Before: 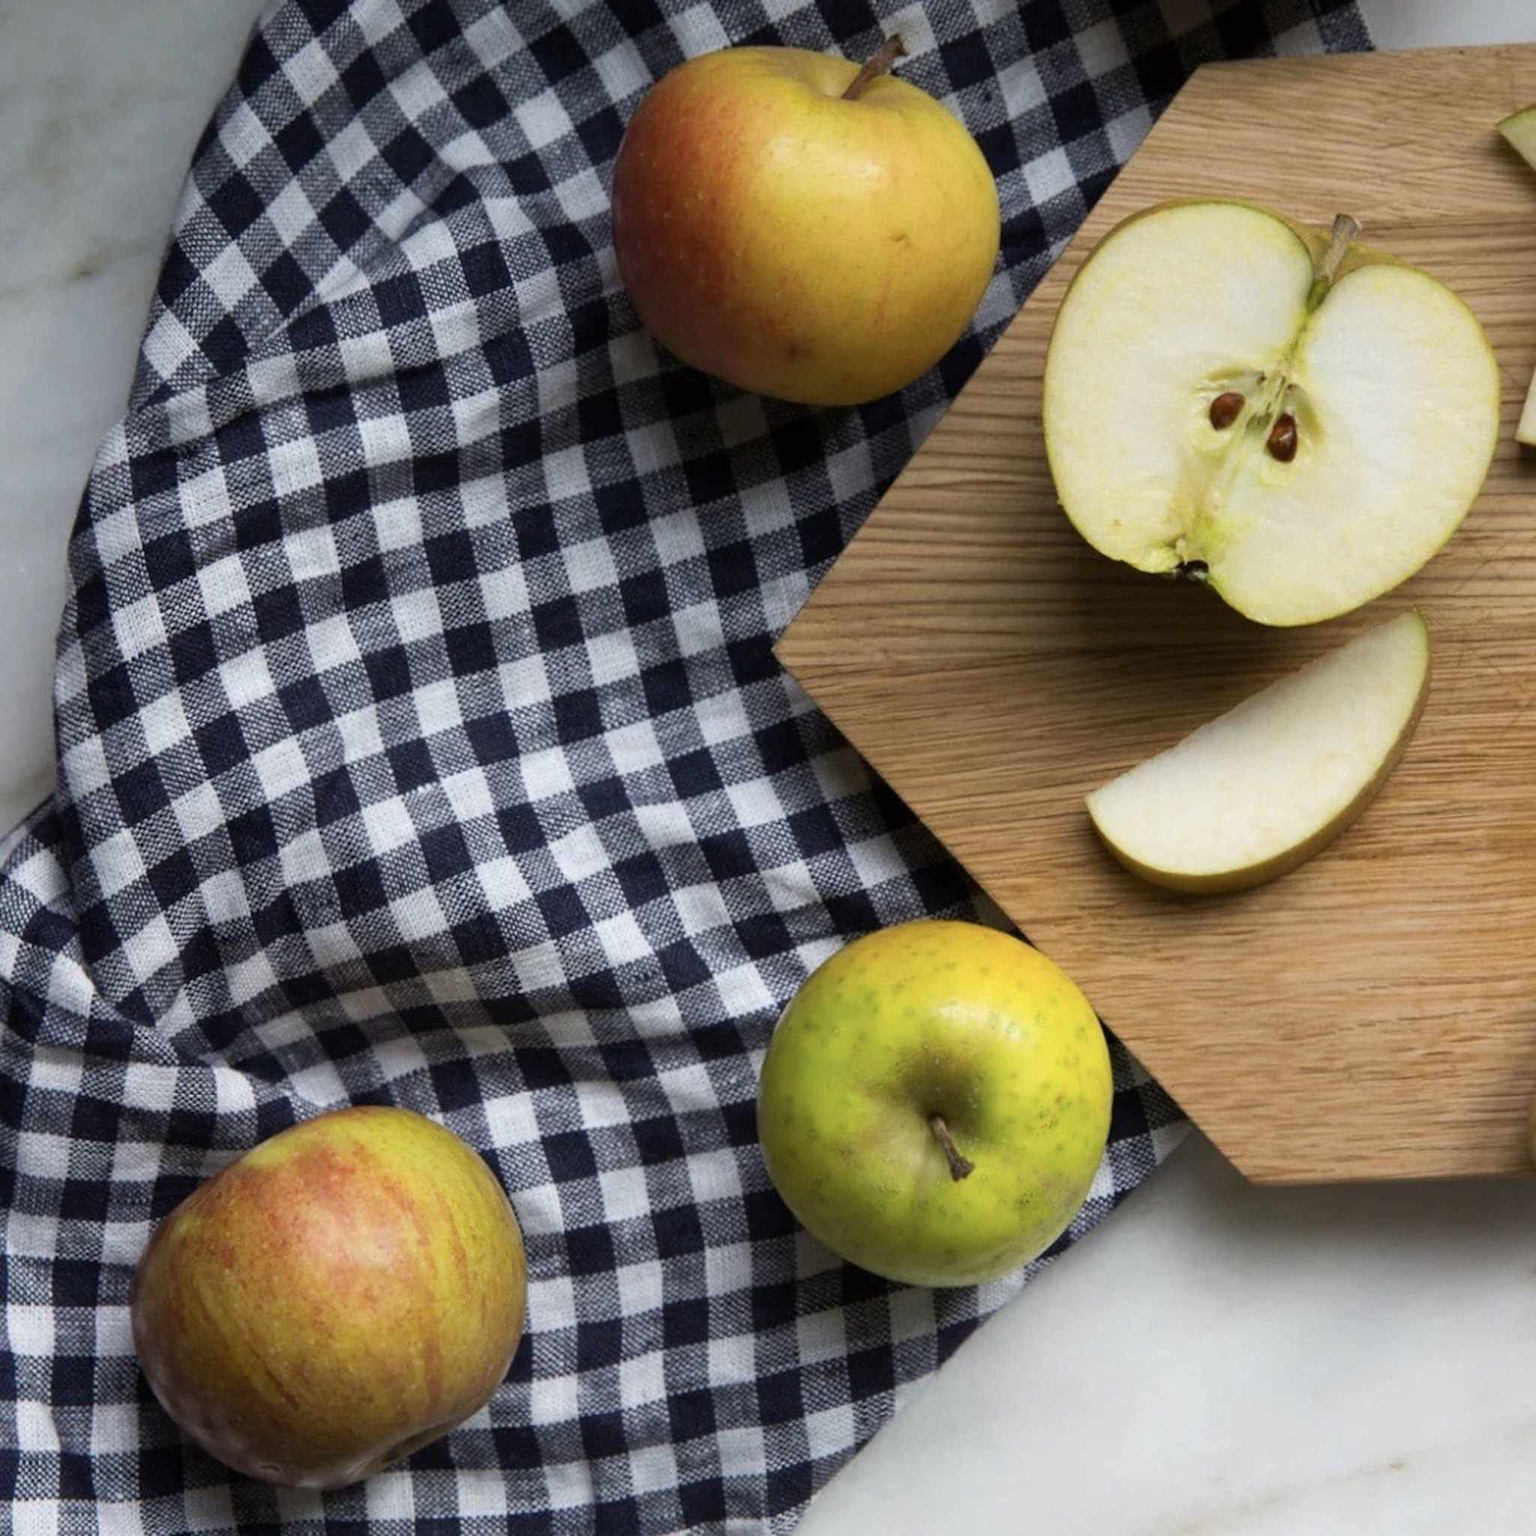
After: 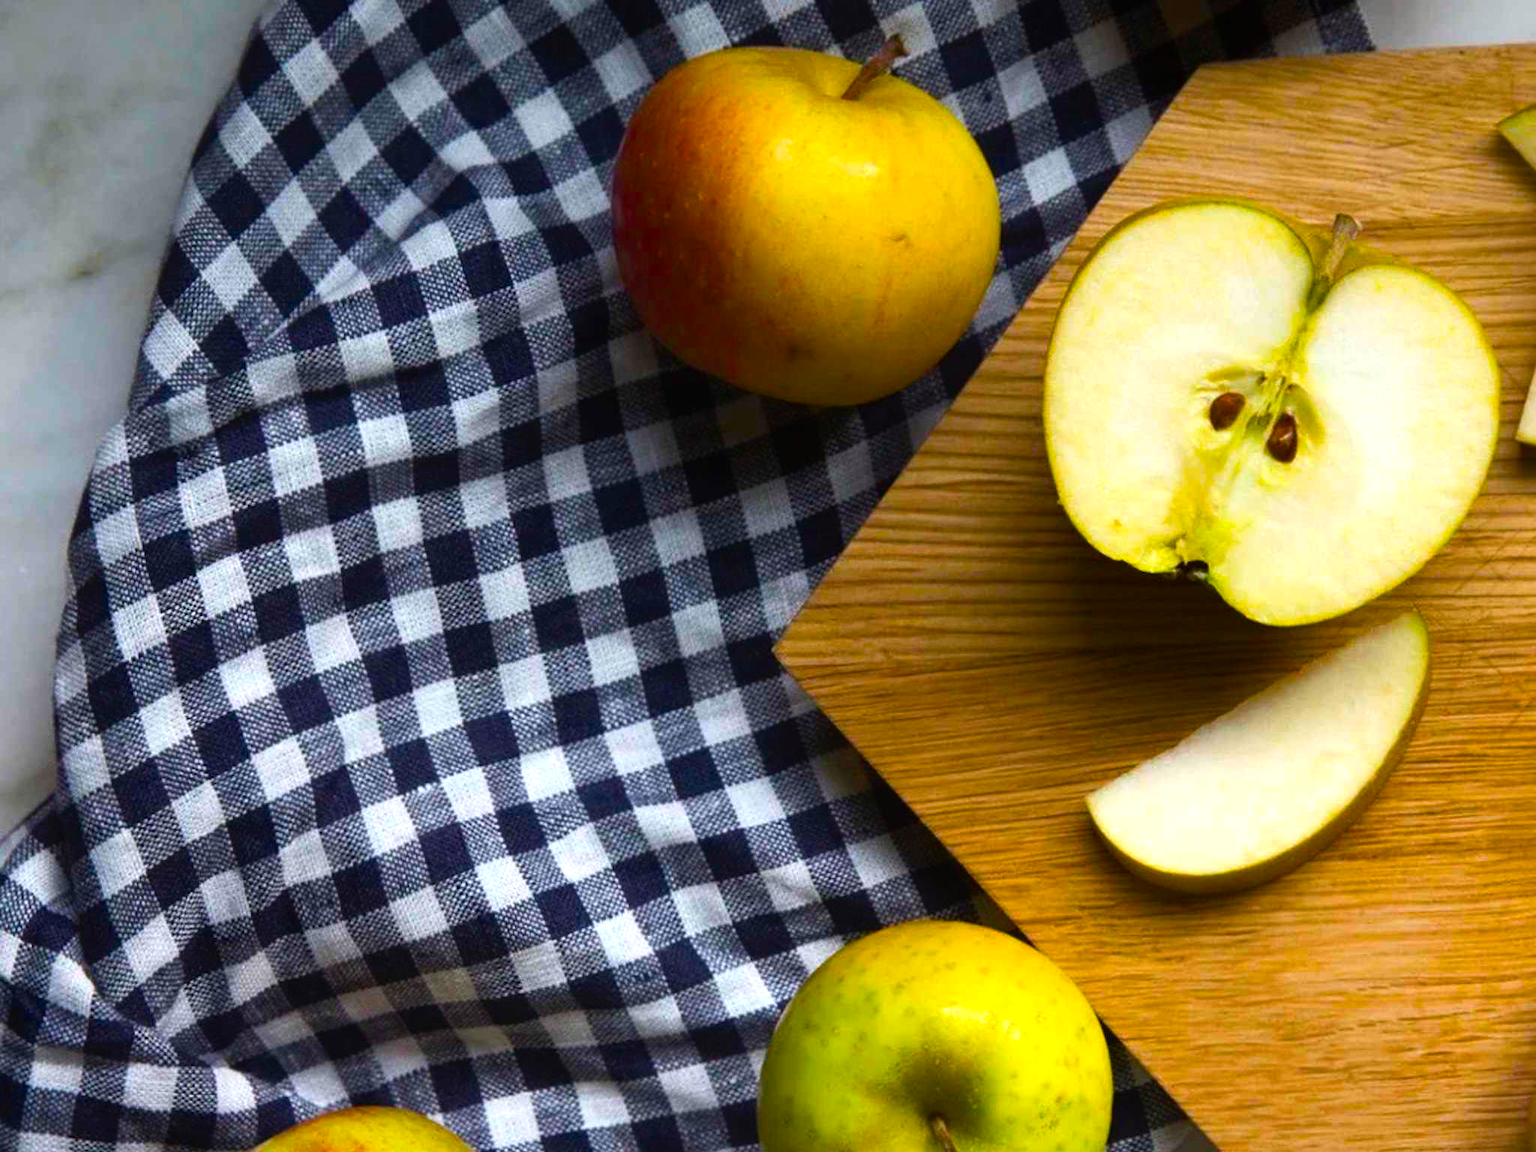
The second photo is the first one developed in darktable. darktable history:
contrast equalizer: octaves 7, y [[0.6 ×6], [0.55 ×6], [0 ×6], [0 ×6], [0 ×6]], mix -0.2
crop: bottom 24.988%
color balance rgb: linear chroma grading › global chroma 9%, perceptual saturation grading › global saturation 36%, perceptual saturation grading › shadows 35%, perceptual brilliance grading › global brilliance 15%, perceptual brilliance grading › shadows -35%, global vibrance 15%
base curve: exposure shift 0, preserve colors none
